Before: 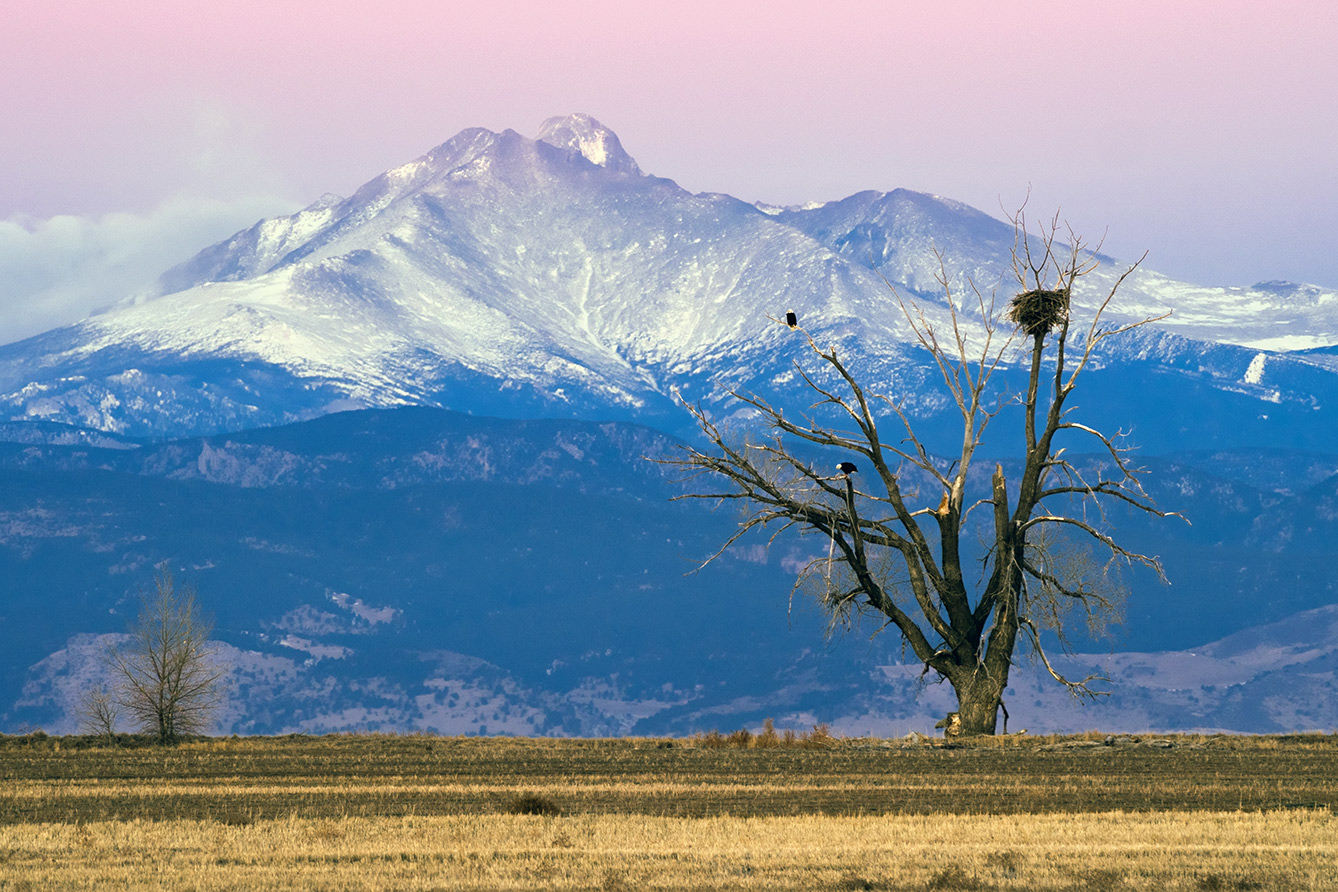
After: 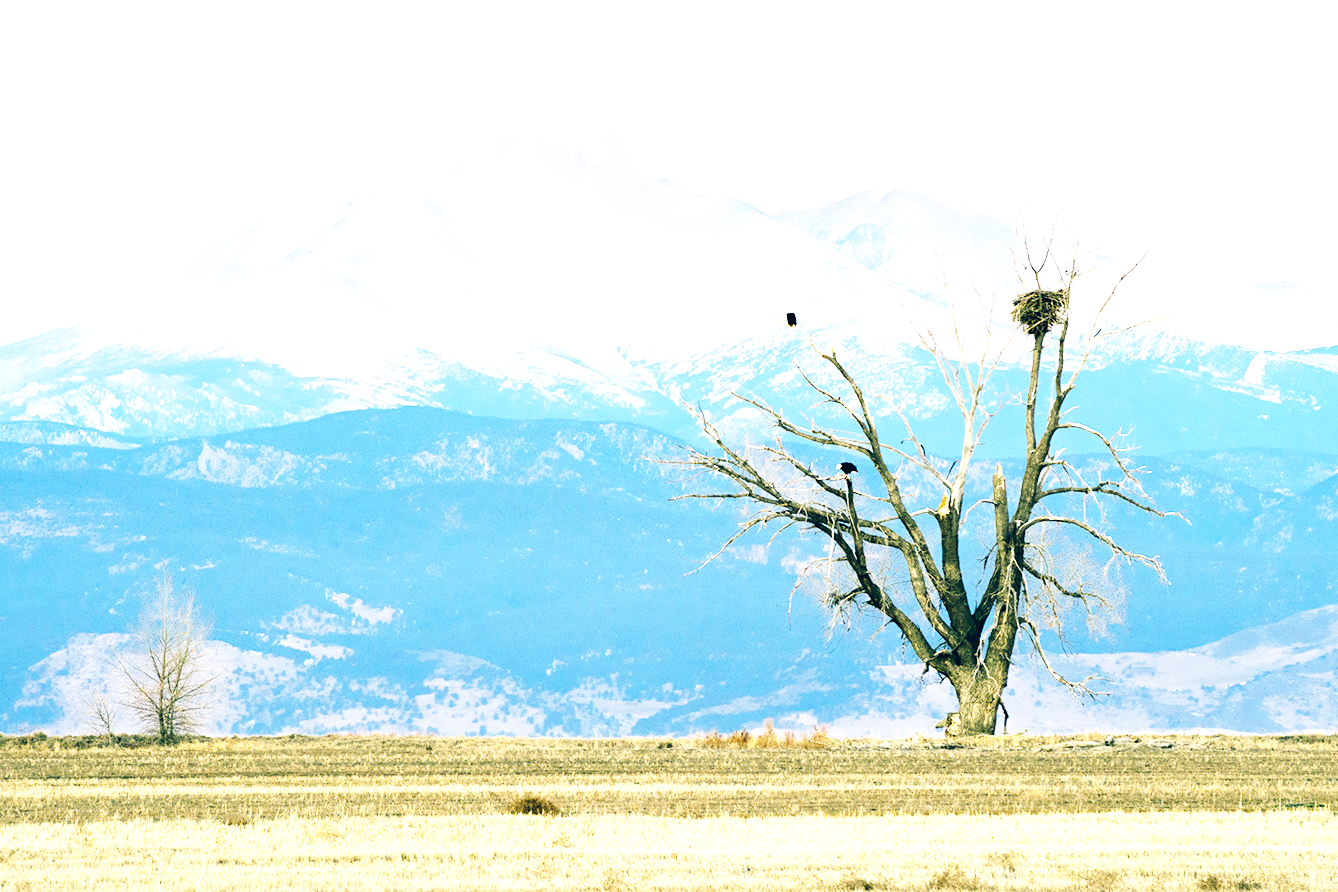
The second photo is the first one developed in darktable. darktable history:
base curve: curves: ch0 [(0, 0.003) (0.001, 0.002) (0.006, 0.004) (0.02, 0.022) (0.048, 0.086) (0.094, 0.234) (0.162, 0.431) (0.258, 0.629) (0.385, 0.8) (0.548, 0.918) (0.751, 0.988) (1, 1)], preserve colors none
exposure: black level correction 0, exposure 1.35 EV, compensate exposure bias true, compensate highlight preservation false
color zones: curves: ch0 [(0, 0.5) (0.143, 0.5) (0.286, 0.5) (0.429, 0.5) (0.62, 0.489) (0.714, 0.445) (0.844, 0.496) (1, 0.5)]; ch1 [(0, 0.5) (0.143, 0.5) (0.286, 0.5) (0.429, 0.5) (0.571, 0.5) (0.714, 0.523) (0.857, 0.5) (1, 0.5)]
